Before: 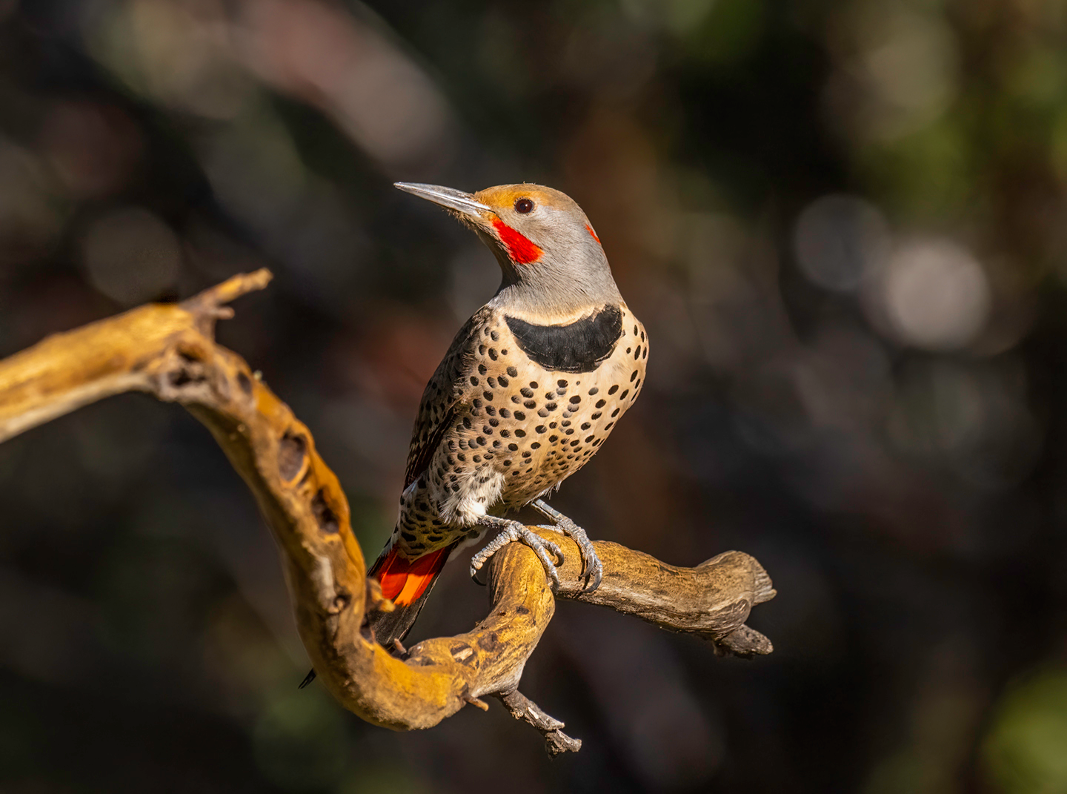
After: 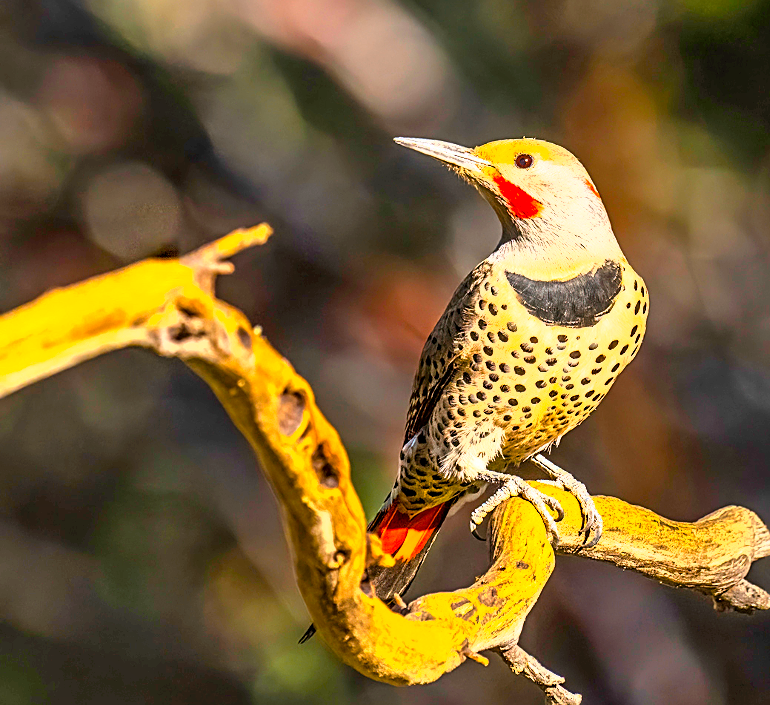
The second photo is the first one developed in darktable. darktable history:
tone equalizer: on, module defaults
crop: top 5.761%, right 27.879%, bottom 5.539%
color balance rgb: perceptual saturation grading › global saturation 25.223%, global vibrance 20%
sharpen: amount 0.556
shadows and highlights: soften with gaussian
exposure: black level correction 0.001, exposure 1.715 EV, compensate highlight preservation false
